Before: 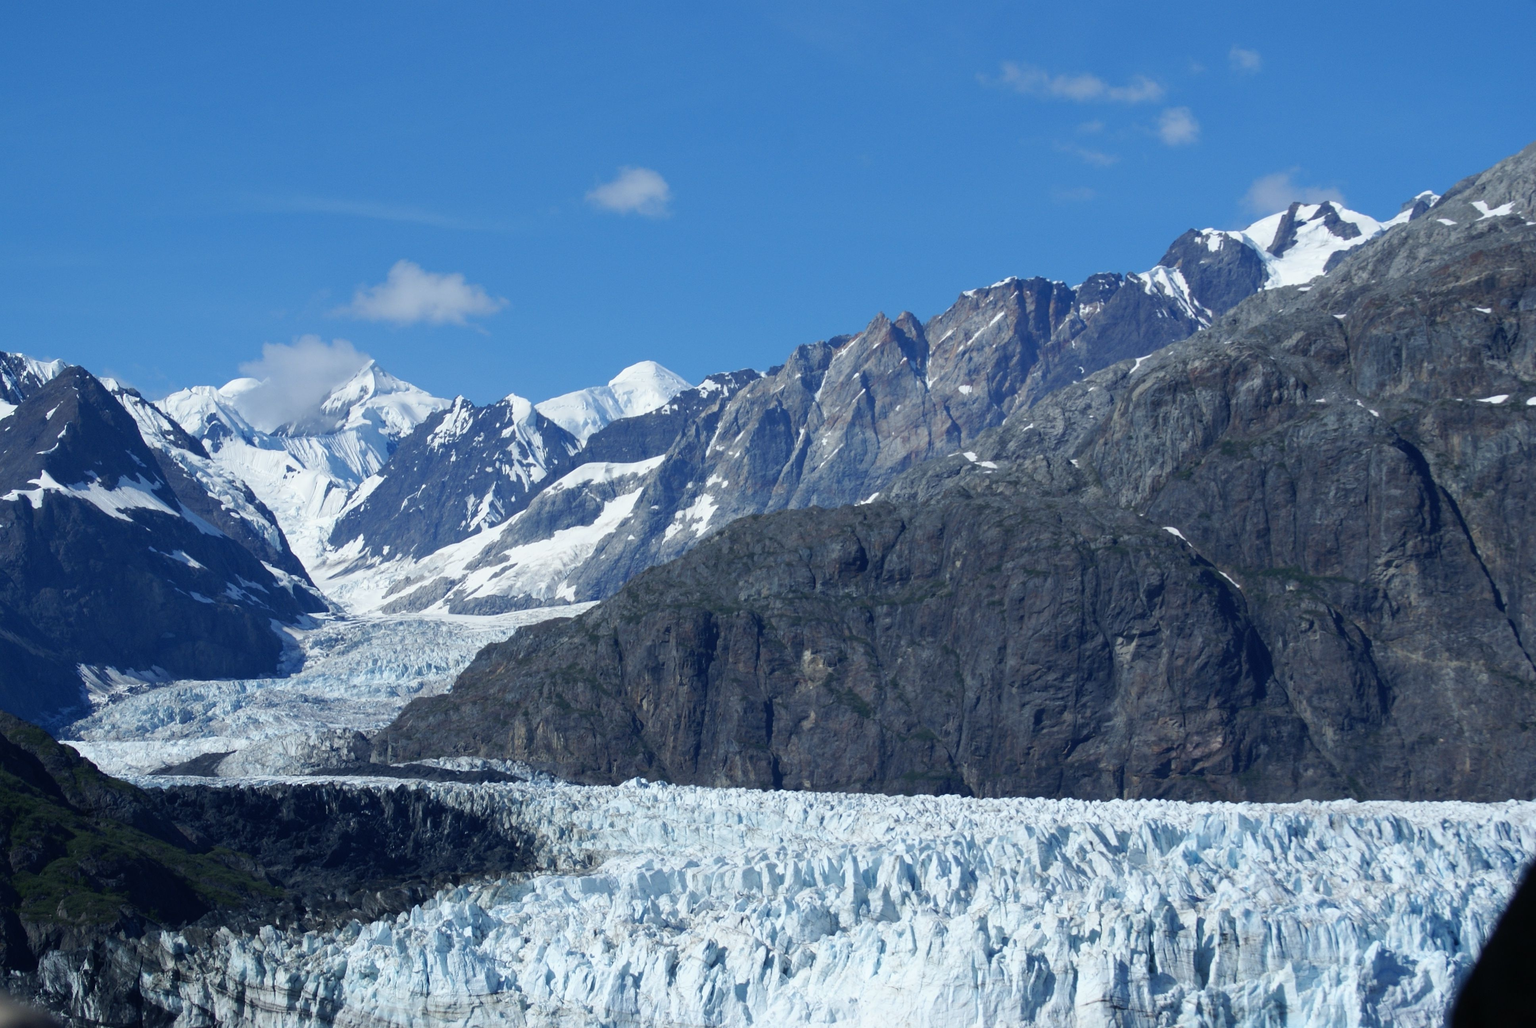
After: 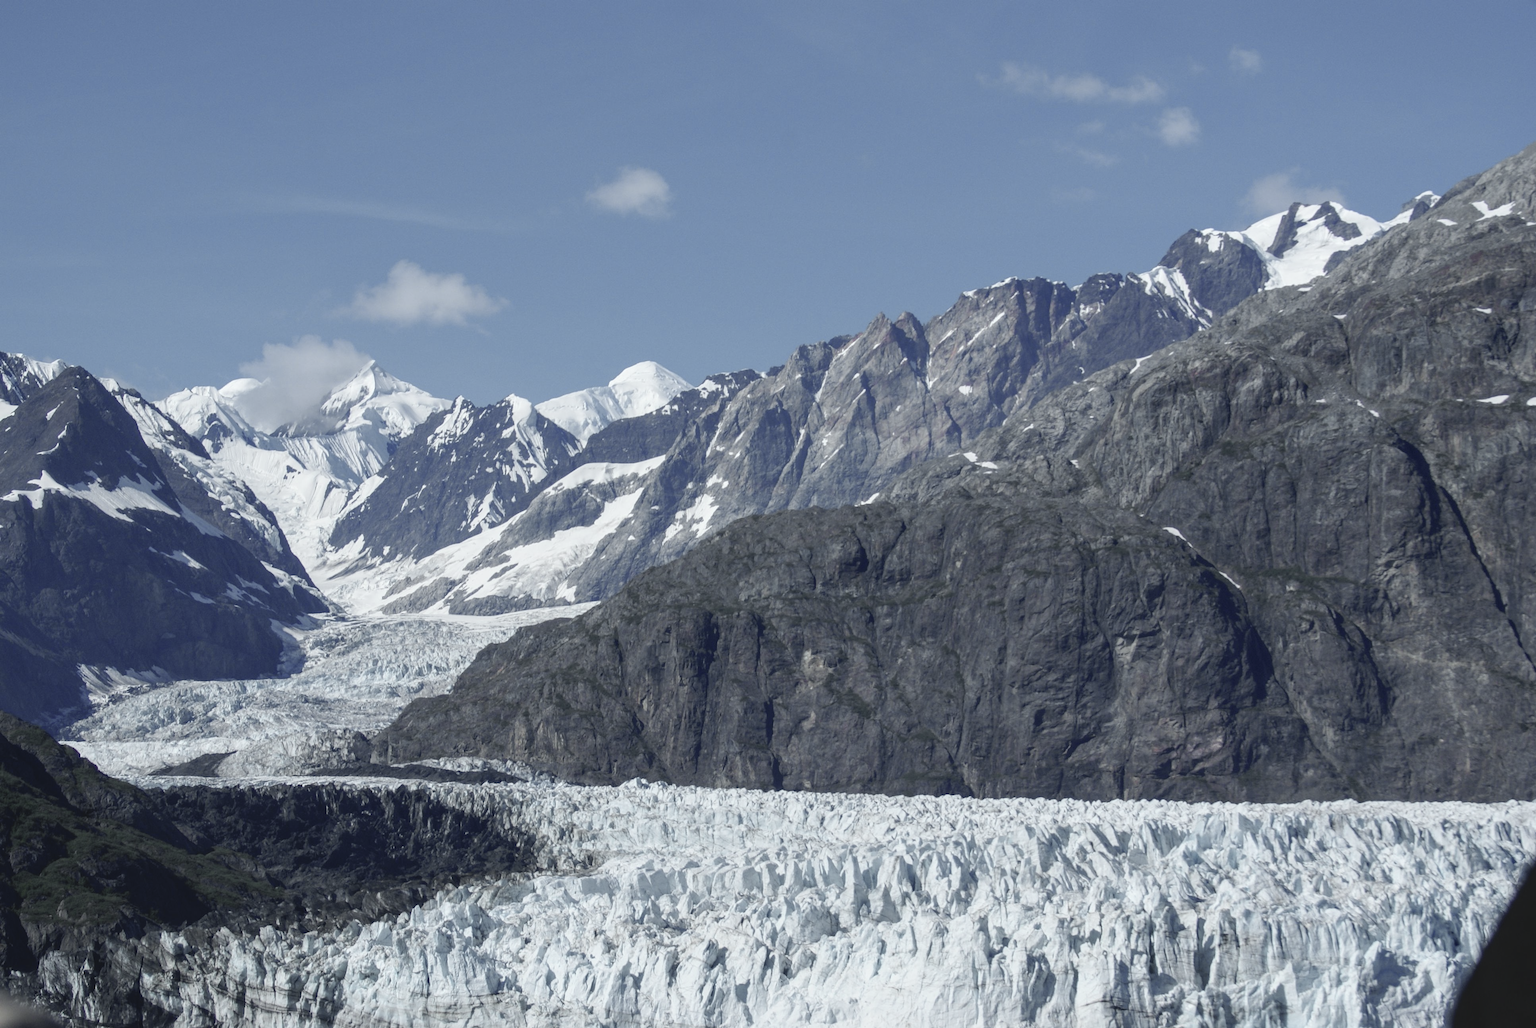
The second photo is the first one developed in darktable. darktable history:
tone equalizer: on, module defaults
contrast brightness saturation: contrast -0.1, brightness 0.05, saturation 0.08
color zones: curves: ch0 [(0, 0.48) (0.209, 0.398) (0.305, 0.332) (0.429, 0.493) (0.571, 0.5) (0.714, 0.5) (0.857, 0.5) (1, 0.48)]; ch1 [(0, 0.736) (0.143, 0.625) (0.225, 0.371) (0.429, 0.256) (0.571, 0.241) (0.714, 0.213) (0.857, 0.48) (1, 0.736)]; ch2 [(0, 0.448) (0.143, 0.498) (0.286, 0.5) (0.429, 0.5) (0.571, 0.5) (0.714, 0.5) (0.857, 0.5) (1, 0.448)]
local contrast: on, module defaults
